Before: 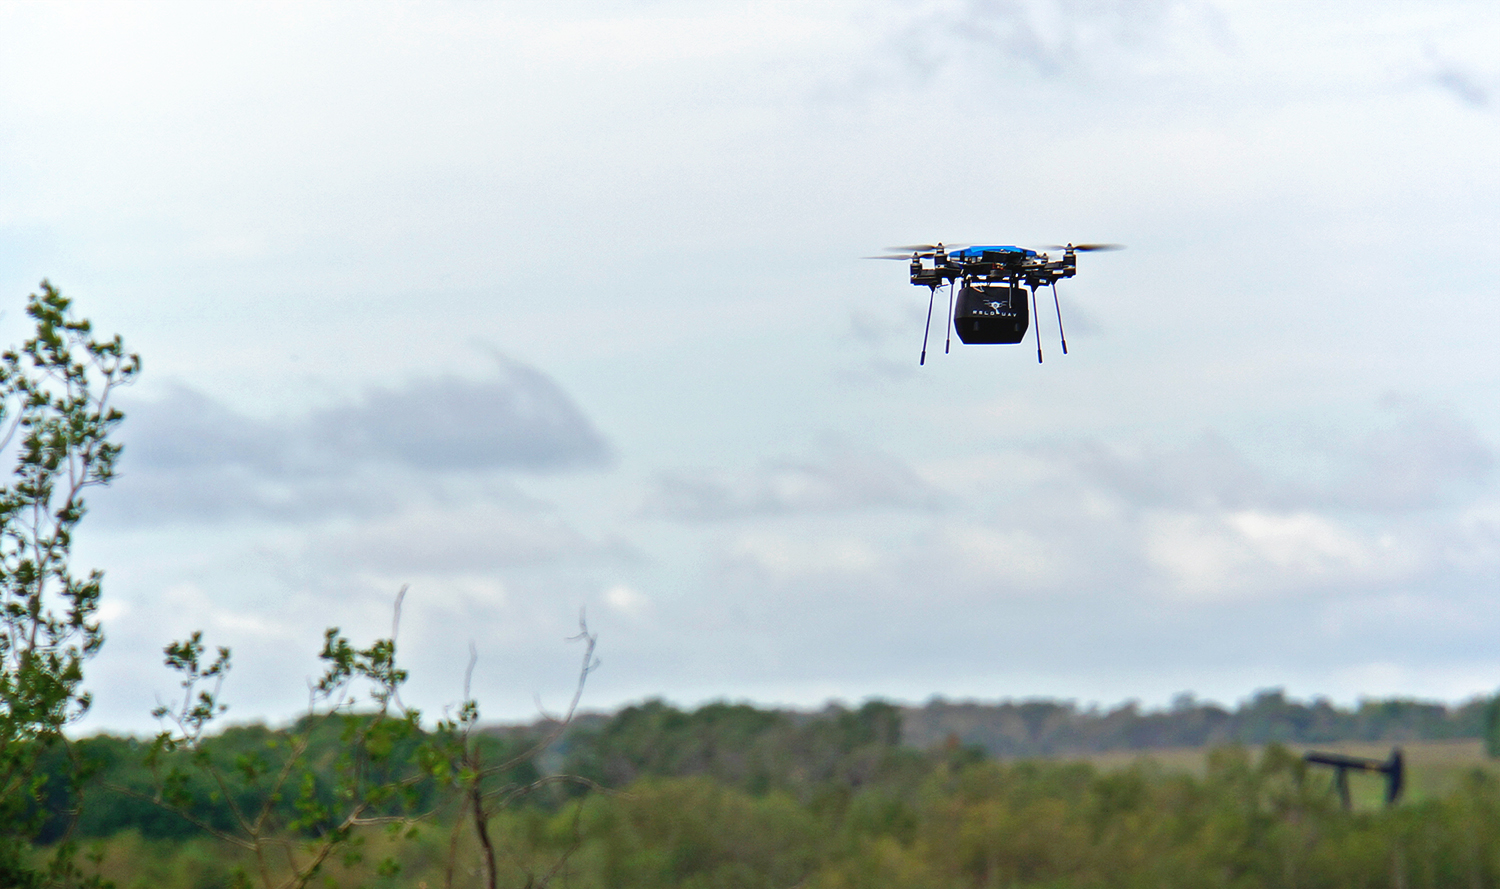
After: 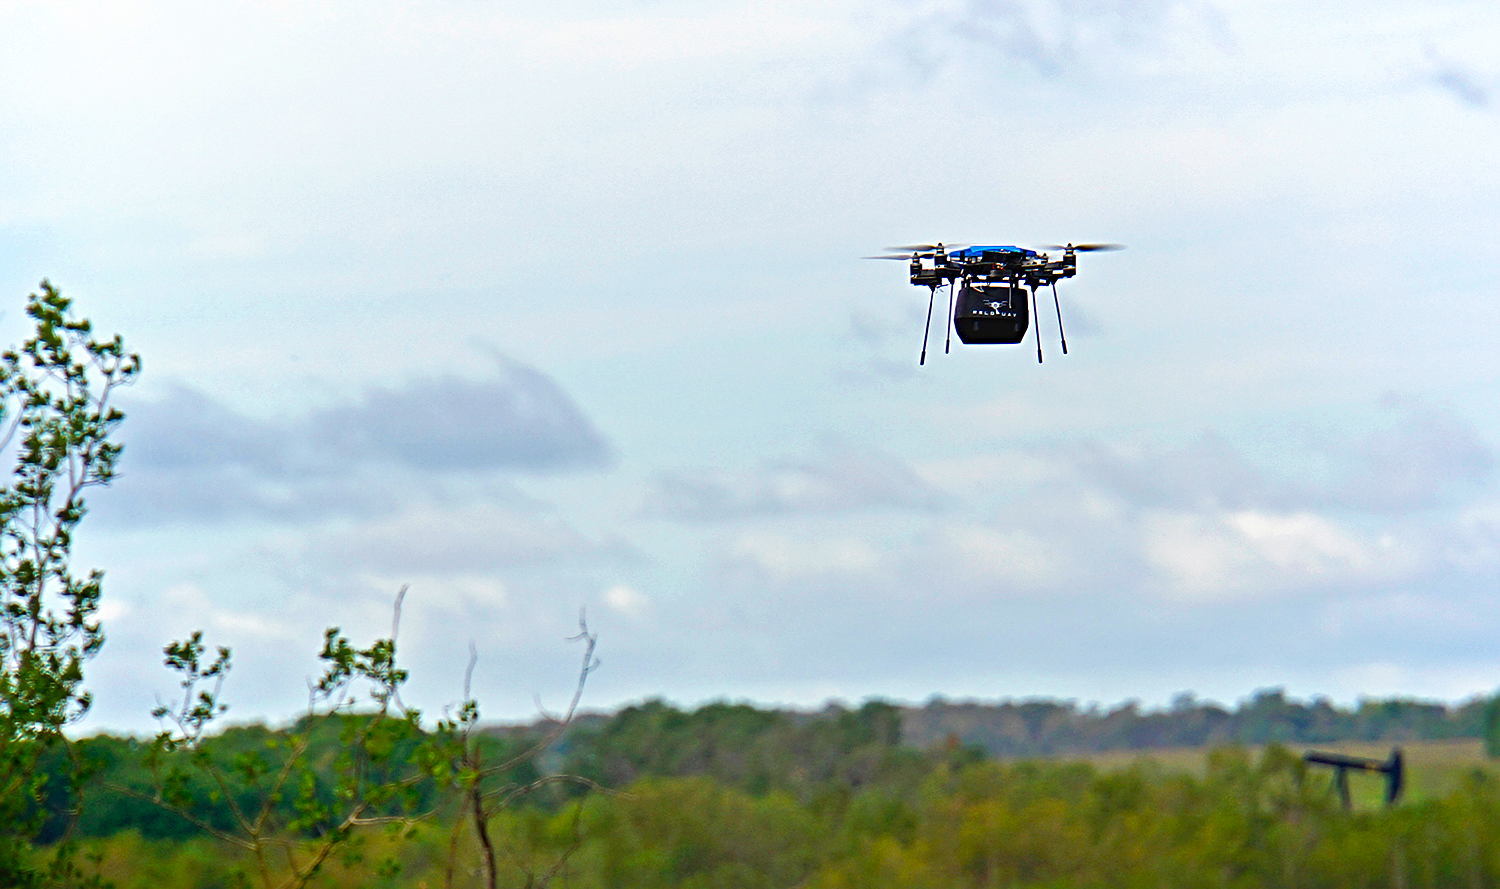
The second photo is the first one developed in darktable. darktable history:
sharpen: radius 3.987
velvia: strength 31.69%, mid-tones bias 0.204
